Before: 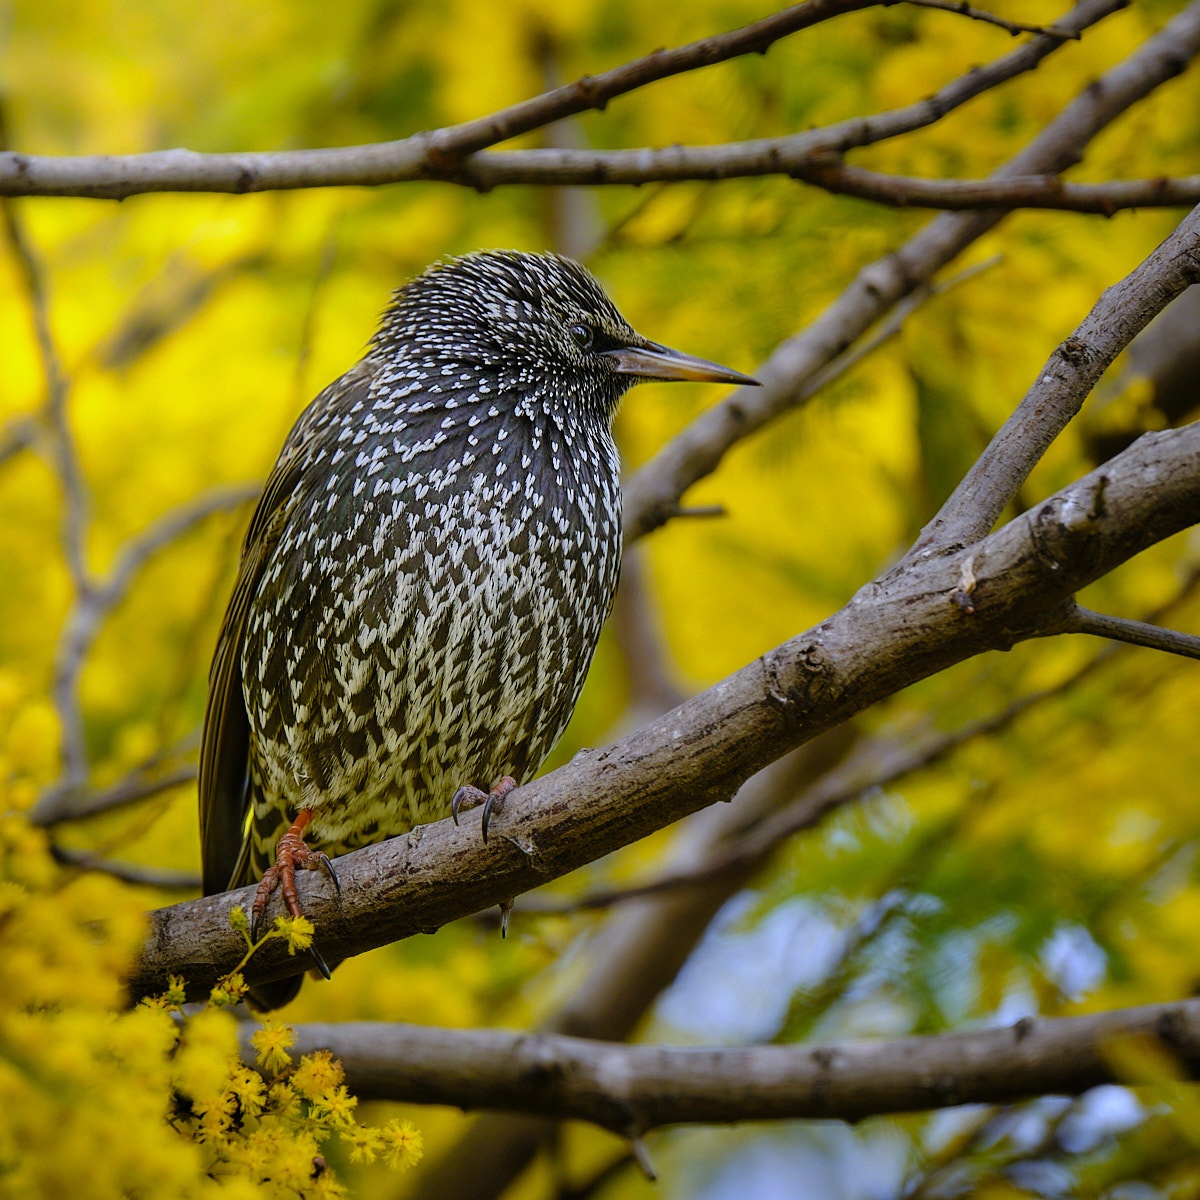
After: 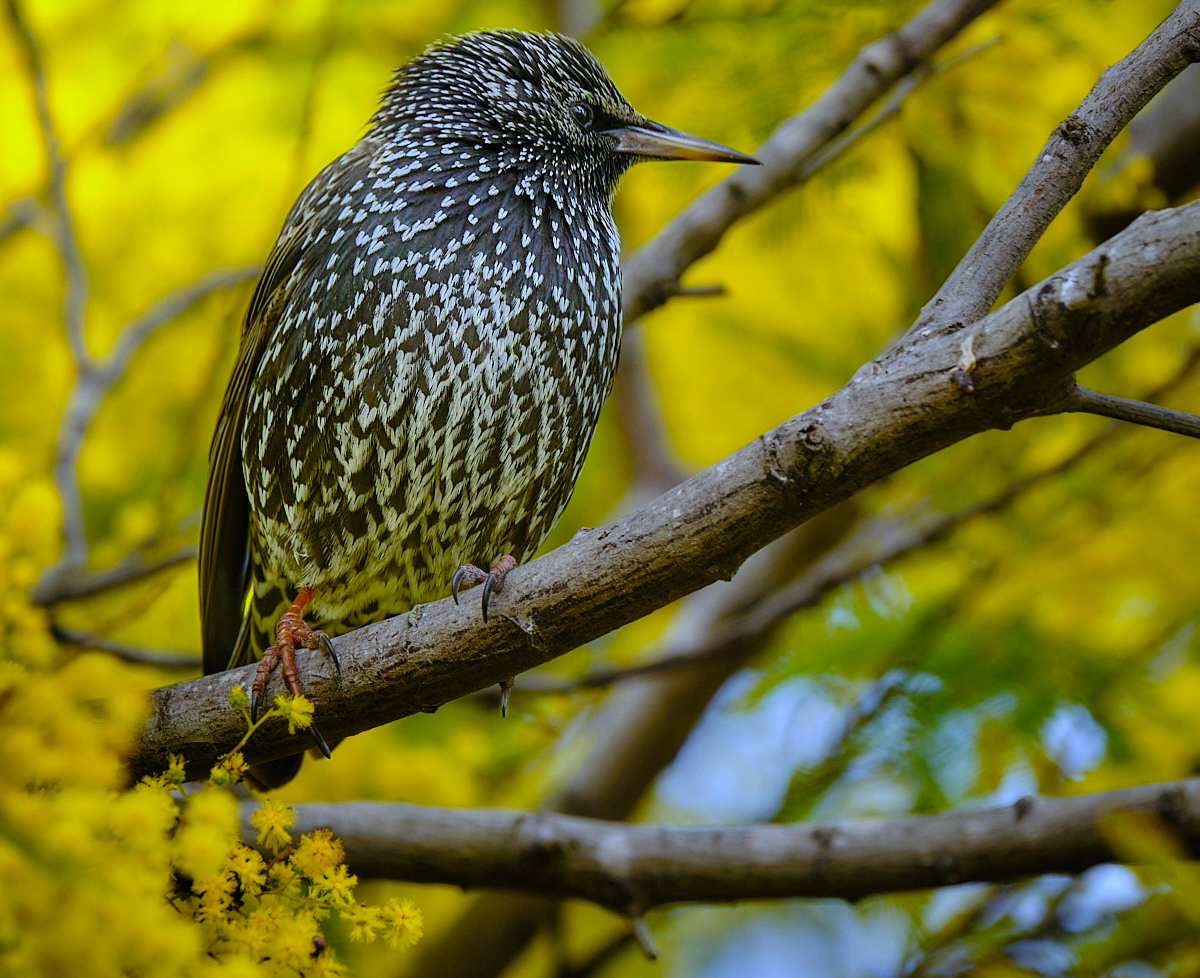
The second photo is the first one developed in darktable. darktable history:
crop and rotate: top 18.494%
color calibration: output colorfulness [0, 0.315, 0, 0], gray › normalize channels true, illuminant Planckian (black body), adaptation linear Bradford (ICC v4), x 0.36, y 0.366, temperature 4512.19 K, gamut compression 0.004
